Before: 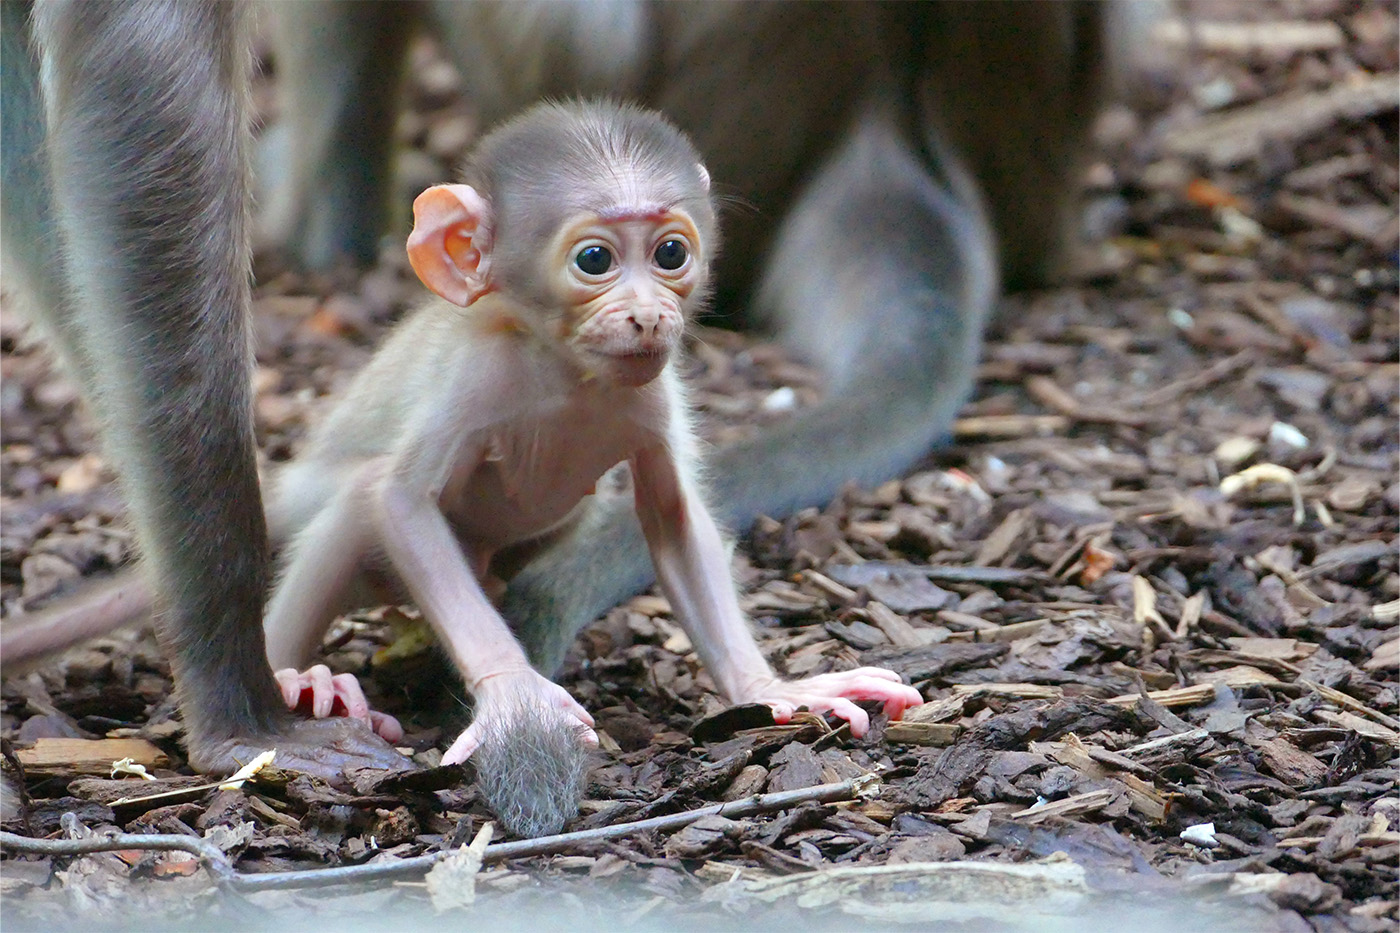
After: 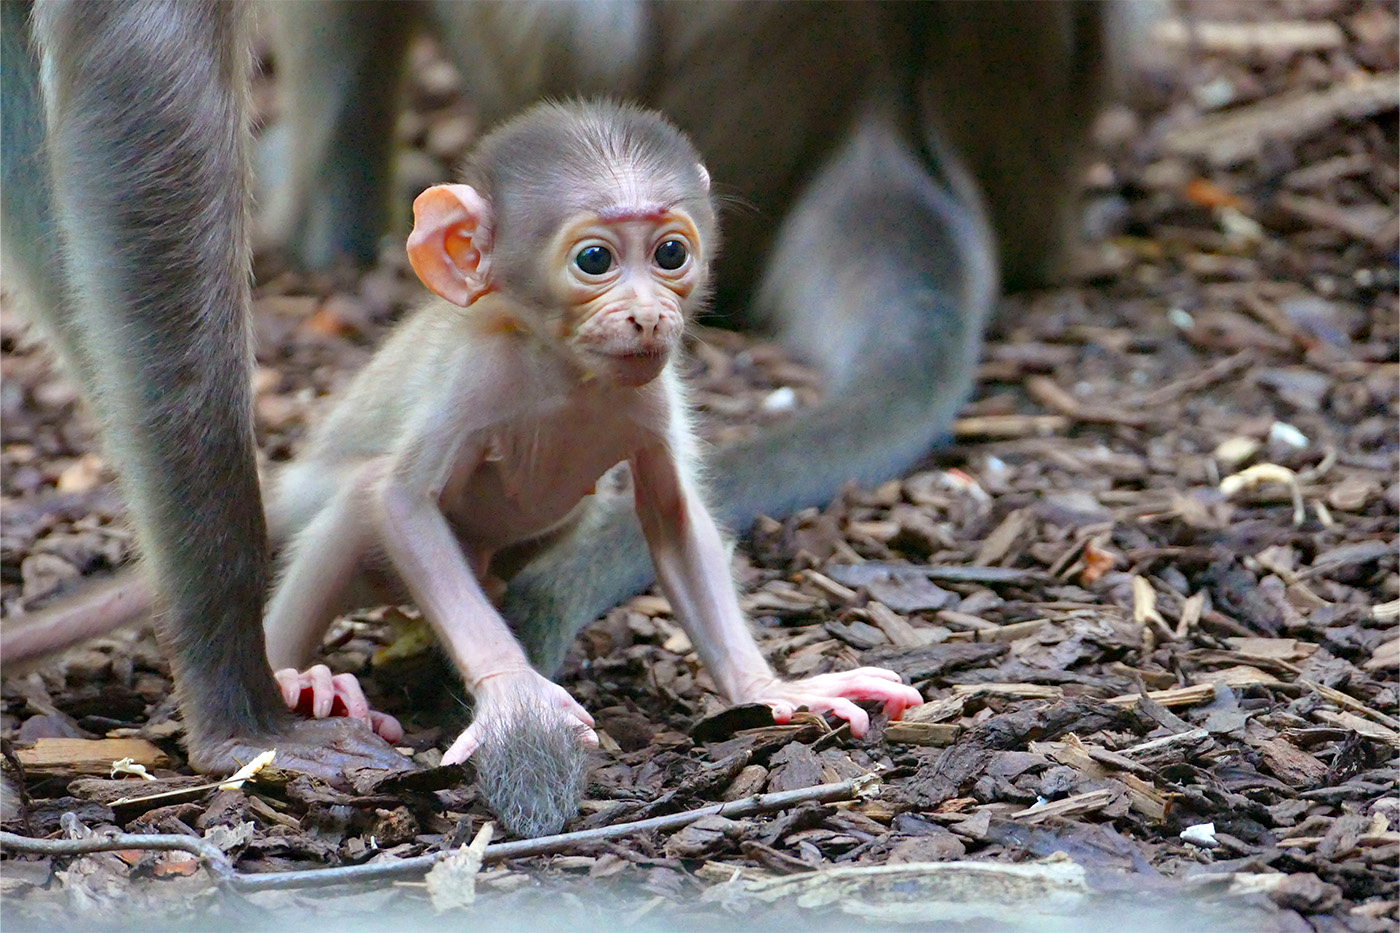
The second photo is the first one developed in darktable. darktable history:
haze removal: compatibility mode true, adaptive false
color correction: highlights a* 0.003, highlights b* -0.283
